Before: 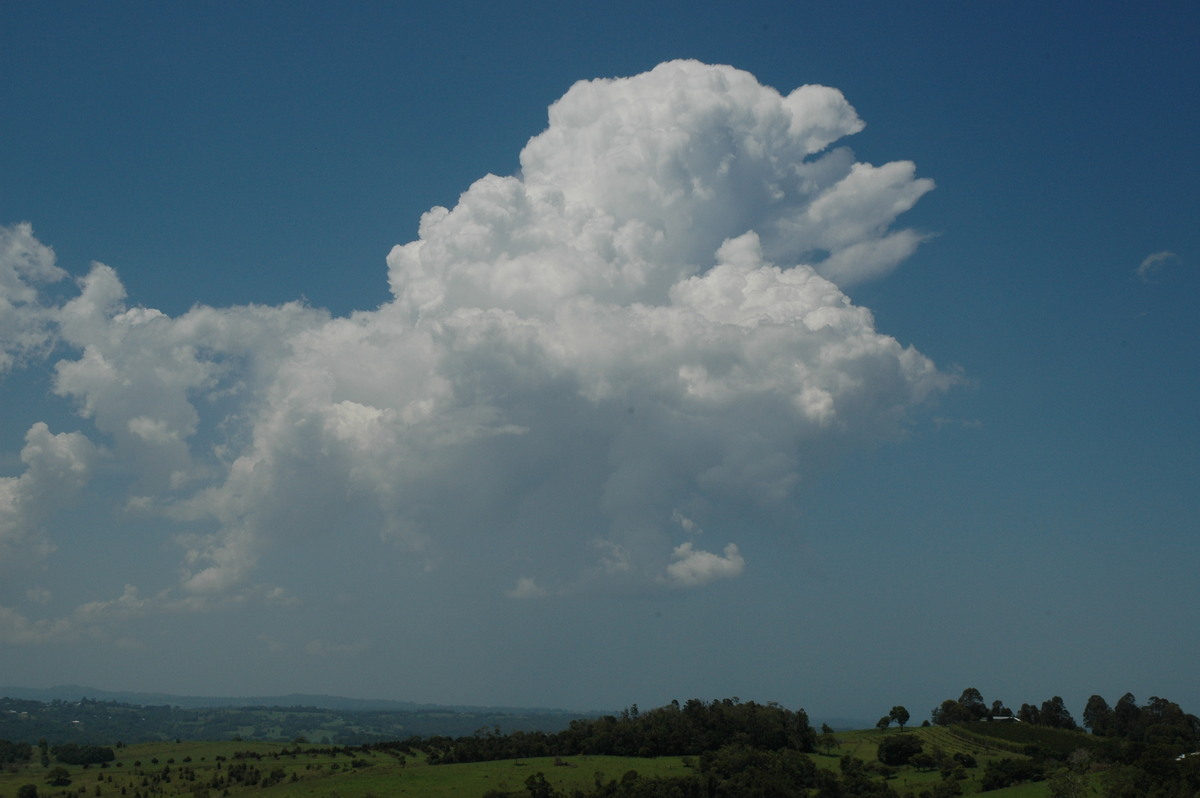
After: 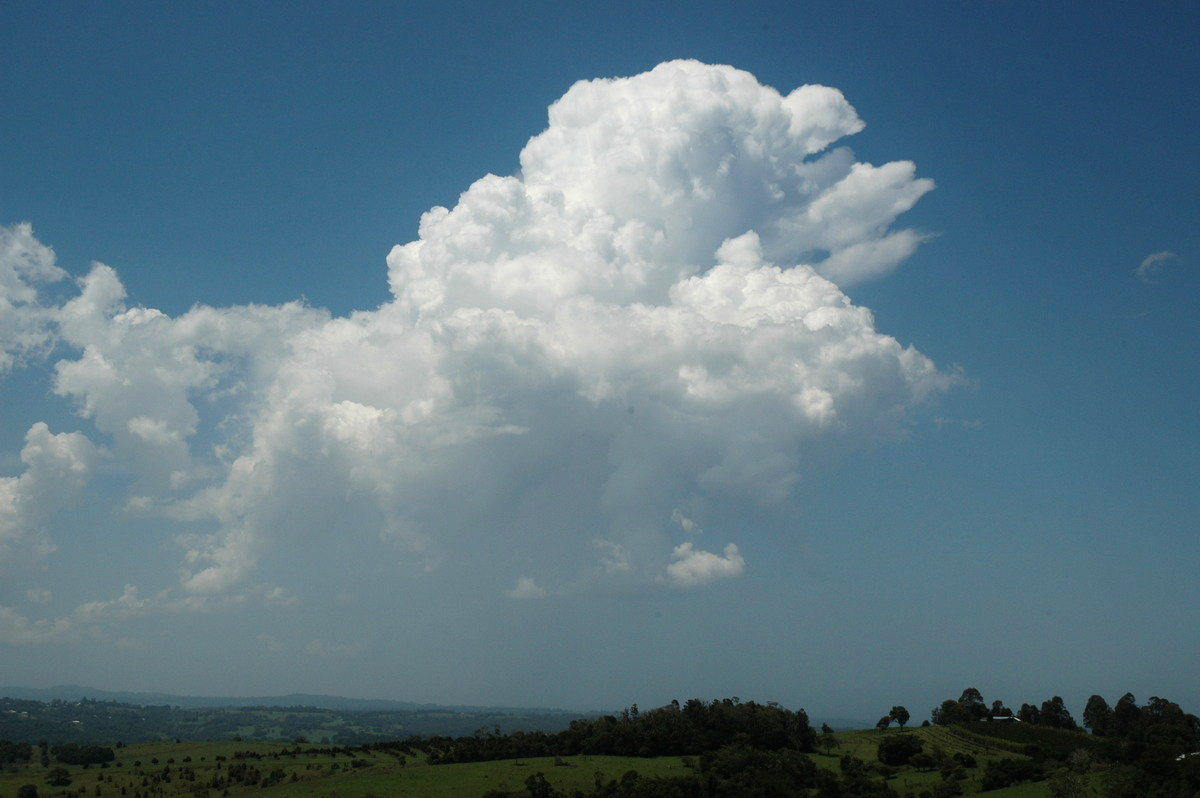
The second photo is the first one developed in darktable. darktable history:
tone equalizer: -8 EV -0.754 EV, -7 EV -0.692 EV, -6 EV -0.579 EV, -5 EV -0.38 EV, -3 EV 0.38 EV, -2 EV 0.6 EV, -1 EV 0.698 EV, +0 EV 0.734 EV, mask exposure compensation -0.509 EV
